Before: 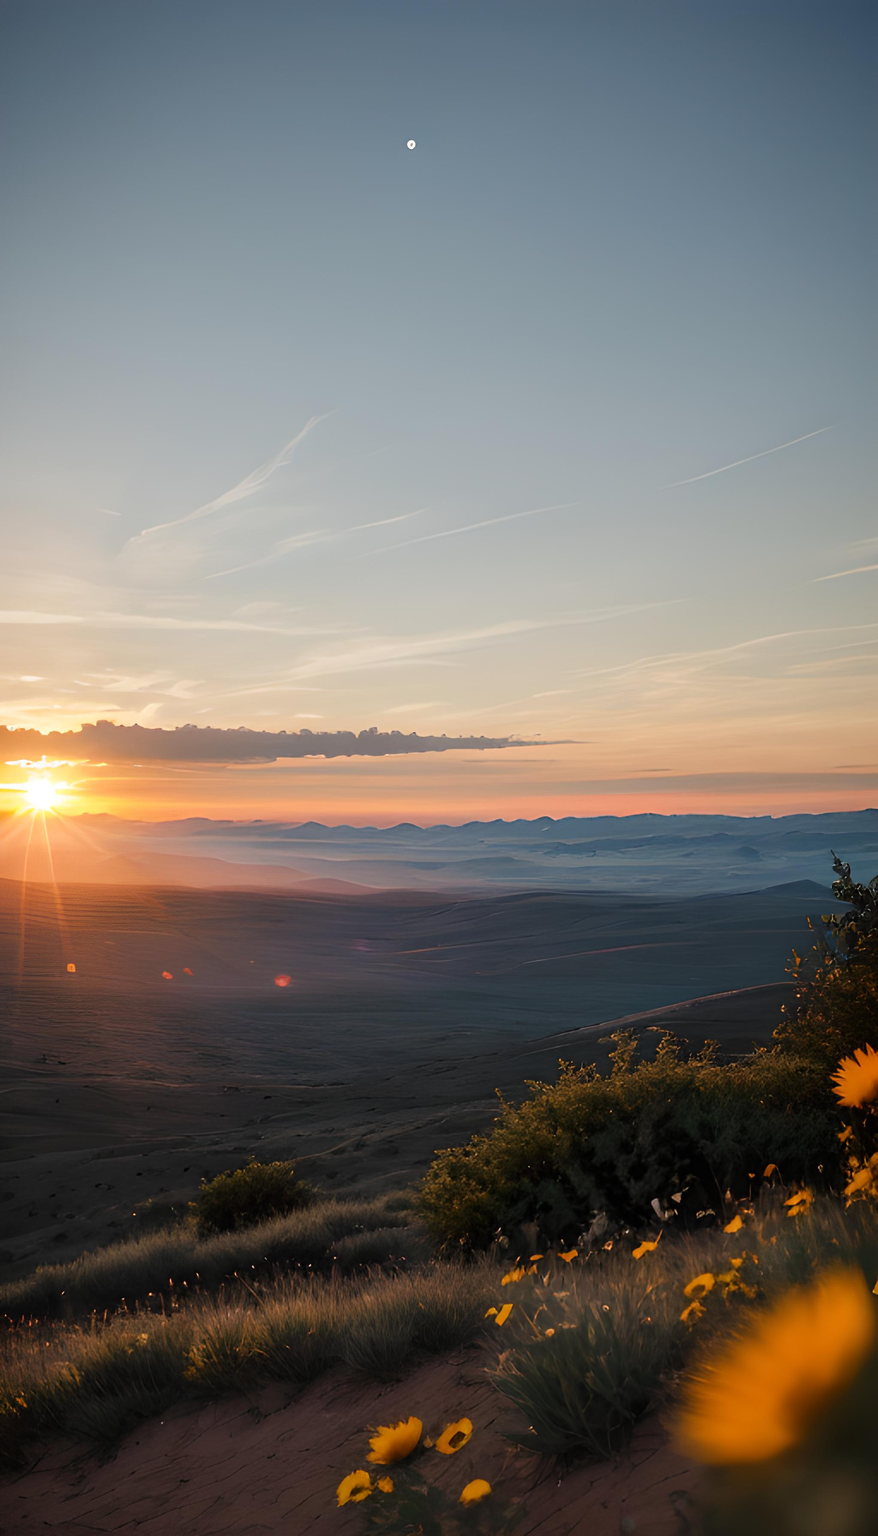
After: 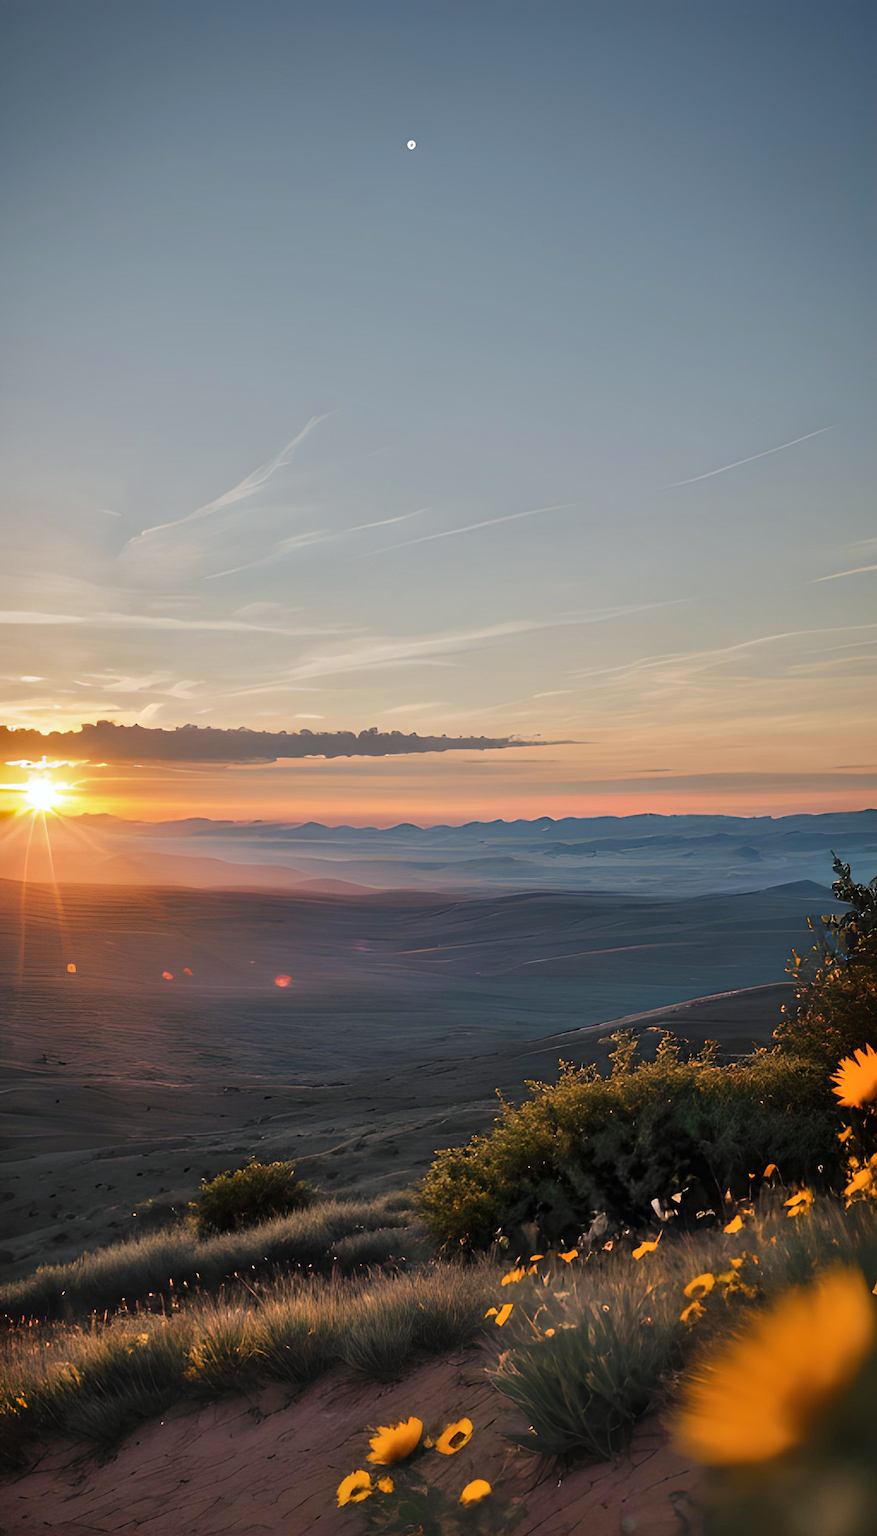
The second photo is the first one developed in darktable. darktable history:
white balance: red 0.988, blue 1.017
shadows and highlights: low approximation 0.01, soften with gaussian
tone equalizer: on, module defaults
